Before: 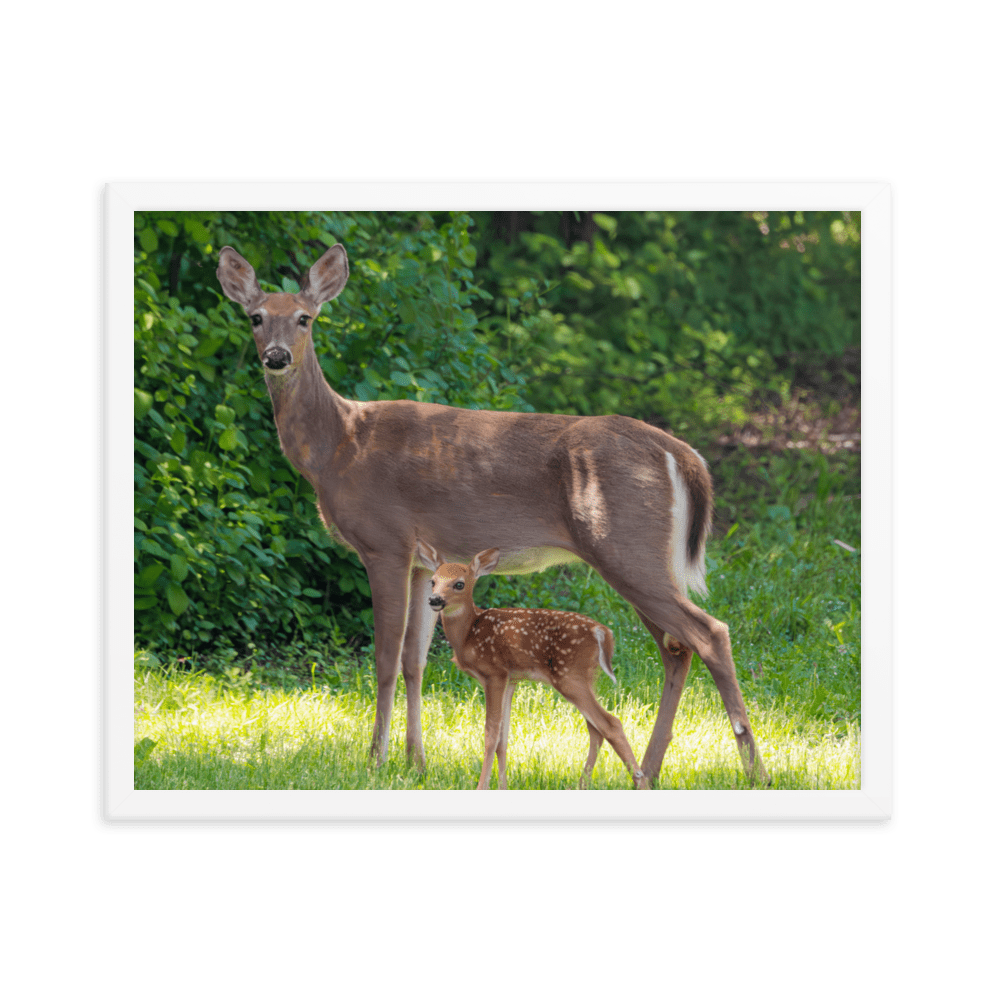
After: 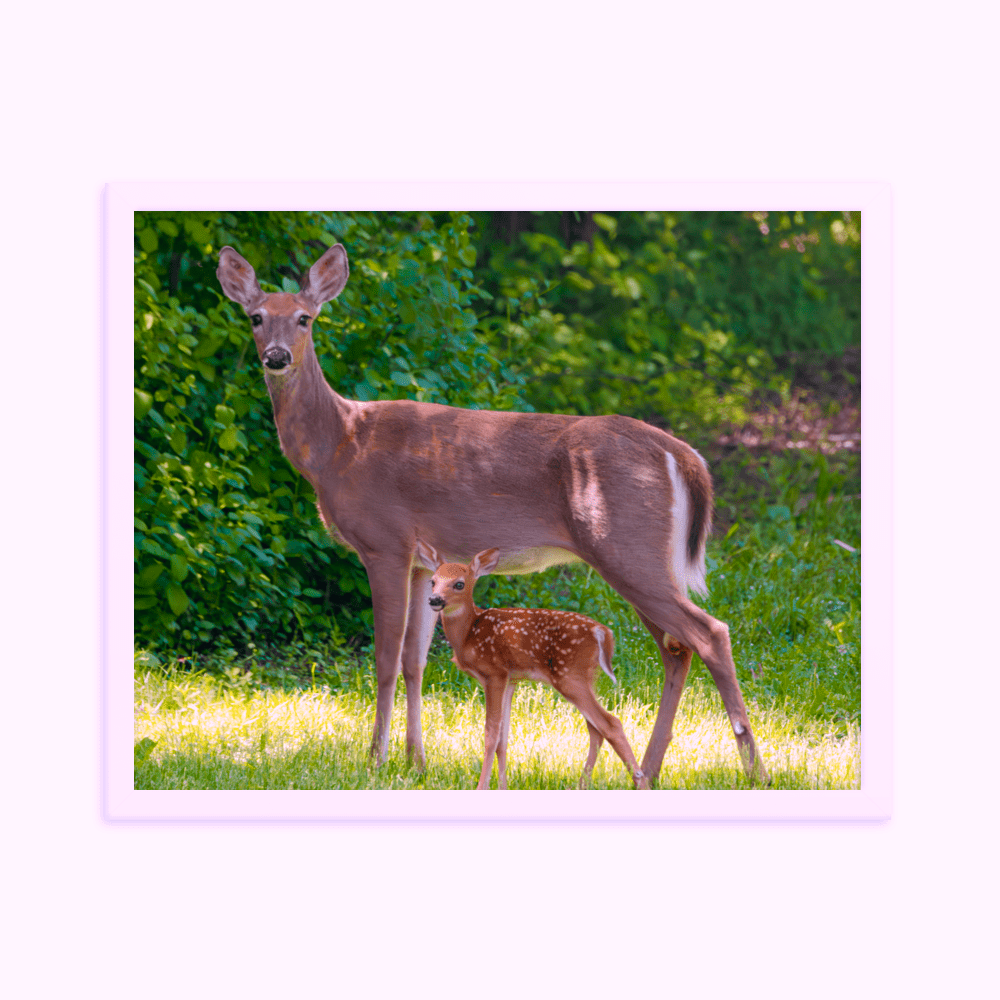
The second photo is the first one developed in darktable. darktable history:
color balance rgb: shadows lift › chroma 0.726%, shadows lift › hue 114.15°, perceptual saturation grading › global saturation 20%, perceptual saturation grading › highlights -13.975%, perceptual saturation grading › shadows 49.38%, global vibrance 20%
tone equalizer: on, module defaults
color correction: highlights a* 15.62, highlights b* -19.97
